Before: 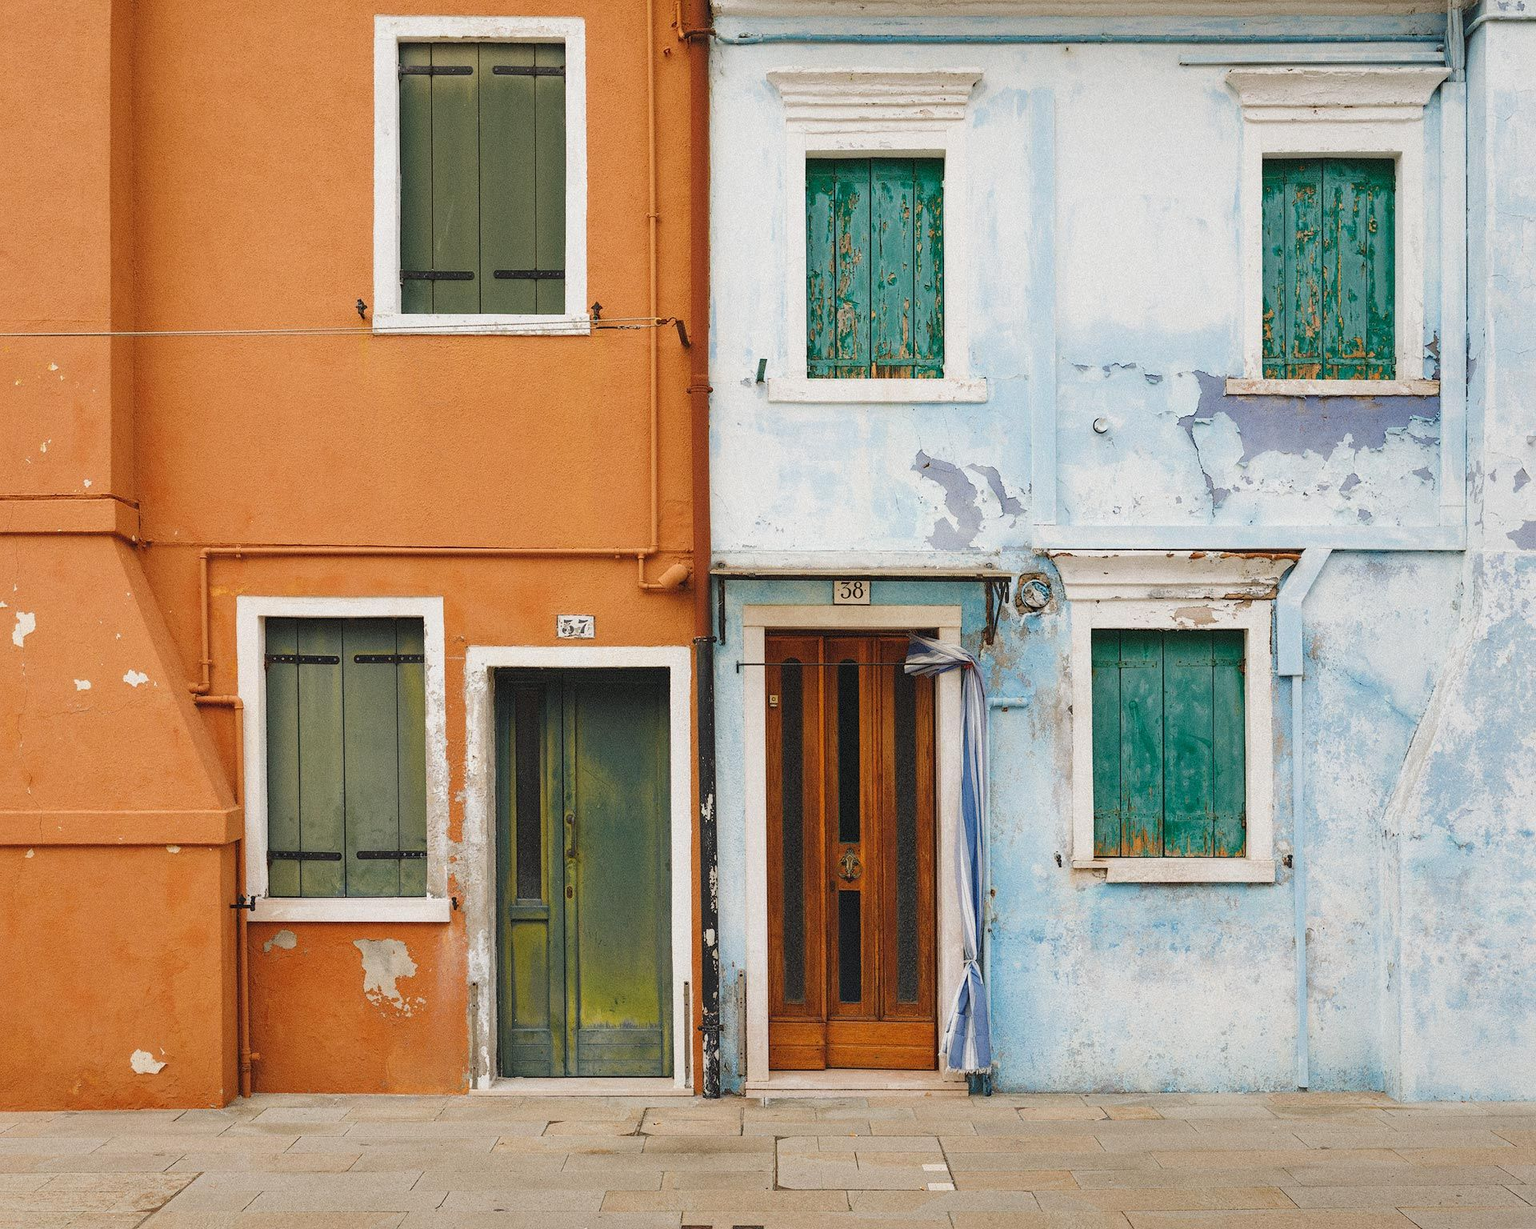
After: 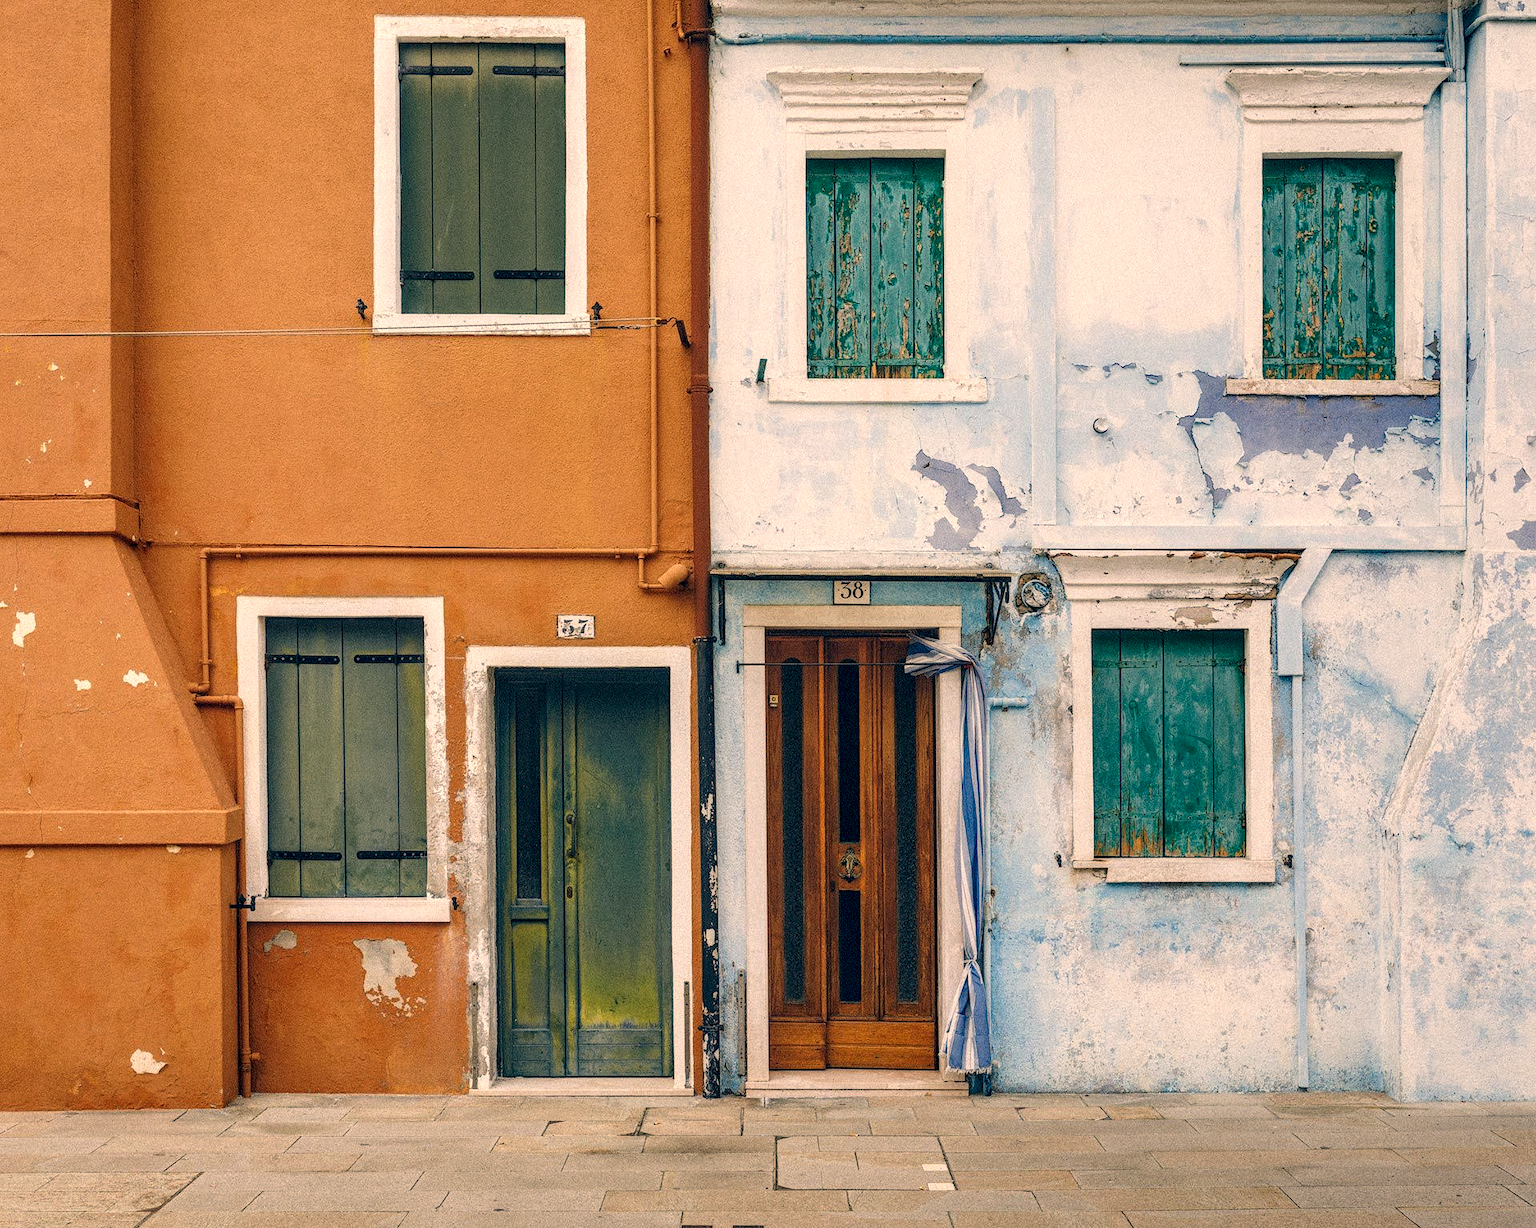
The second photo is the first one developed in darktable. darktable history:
local contrast: detail 150%
color correction: highlights a* 10.3, highlights b* 14.52, shadows a* -9.9, shadows b* -14.88
